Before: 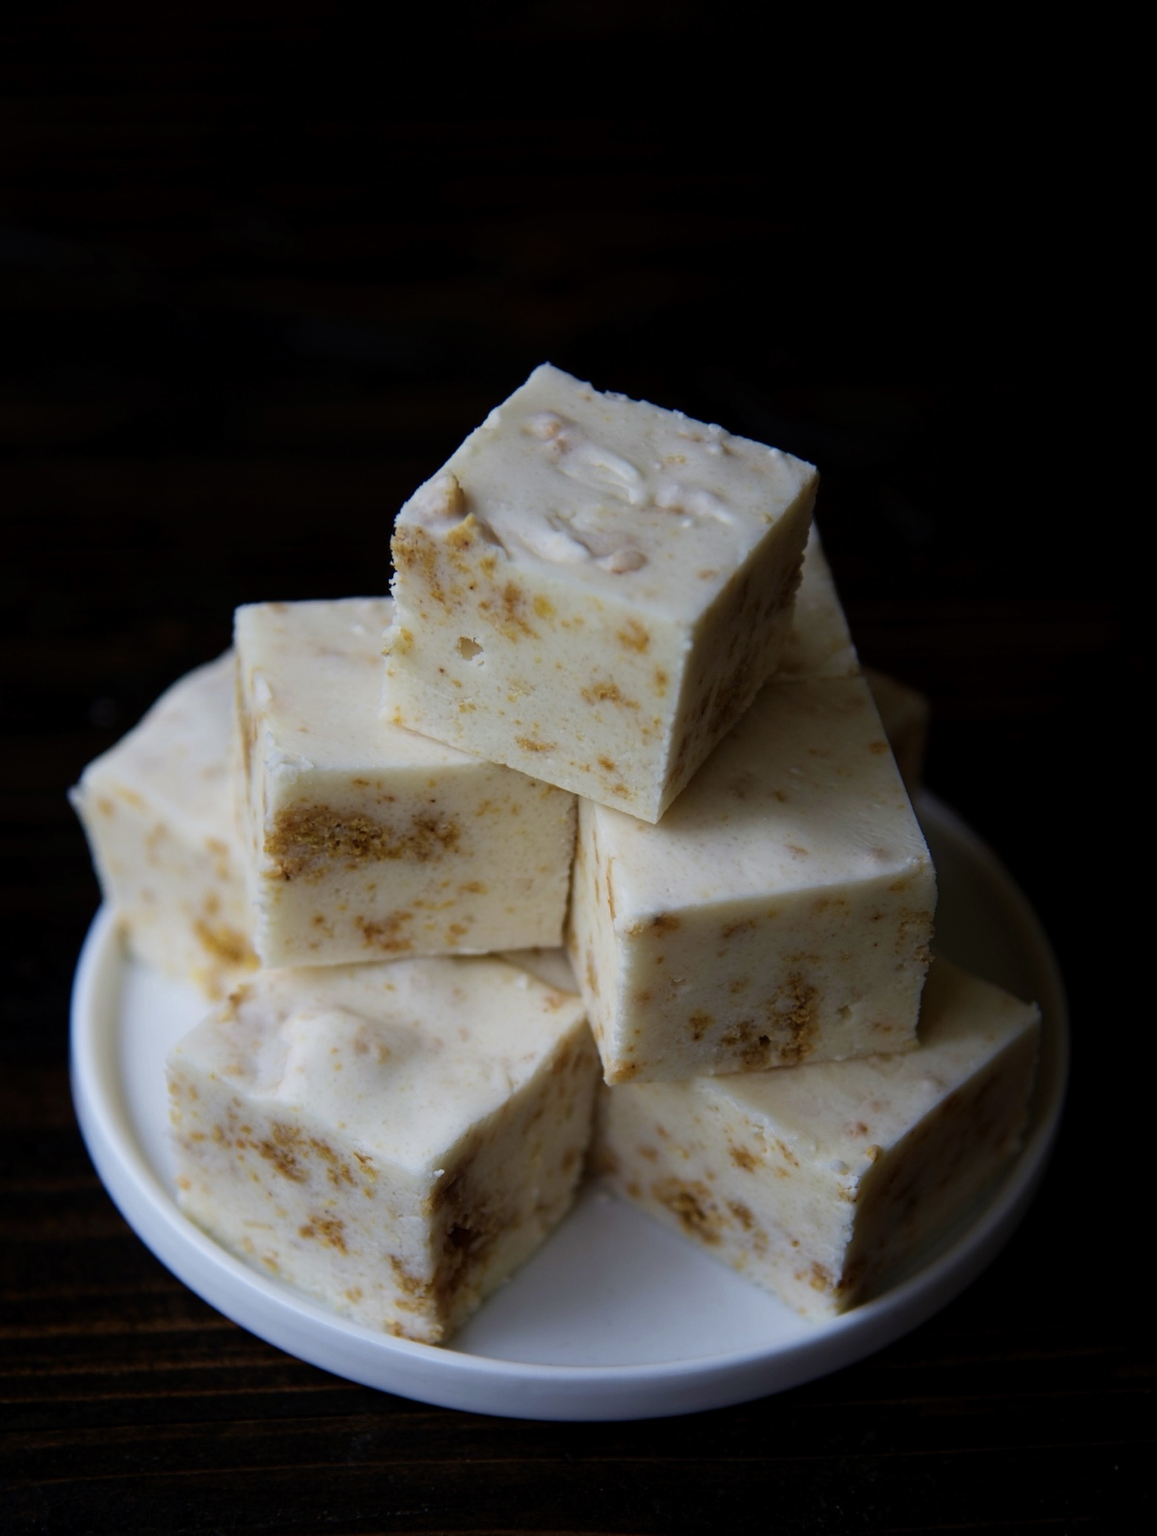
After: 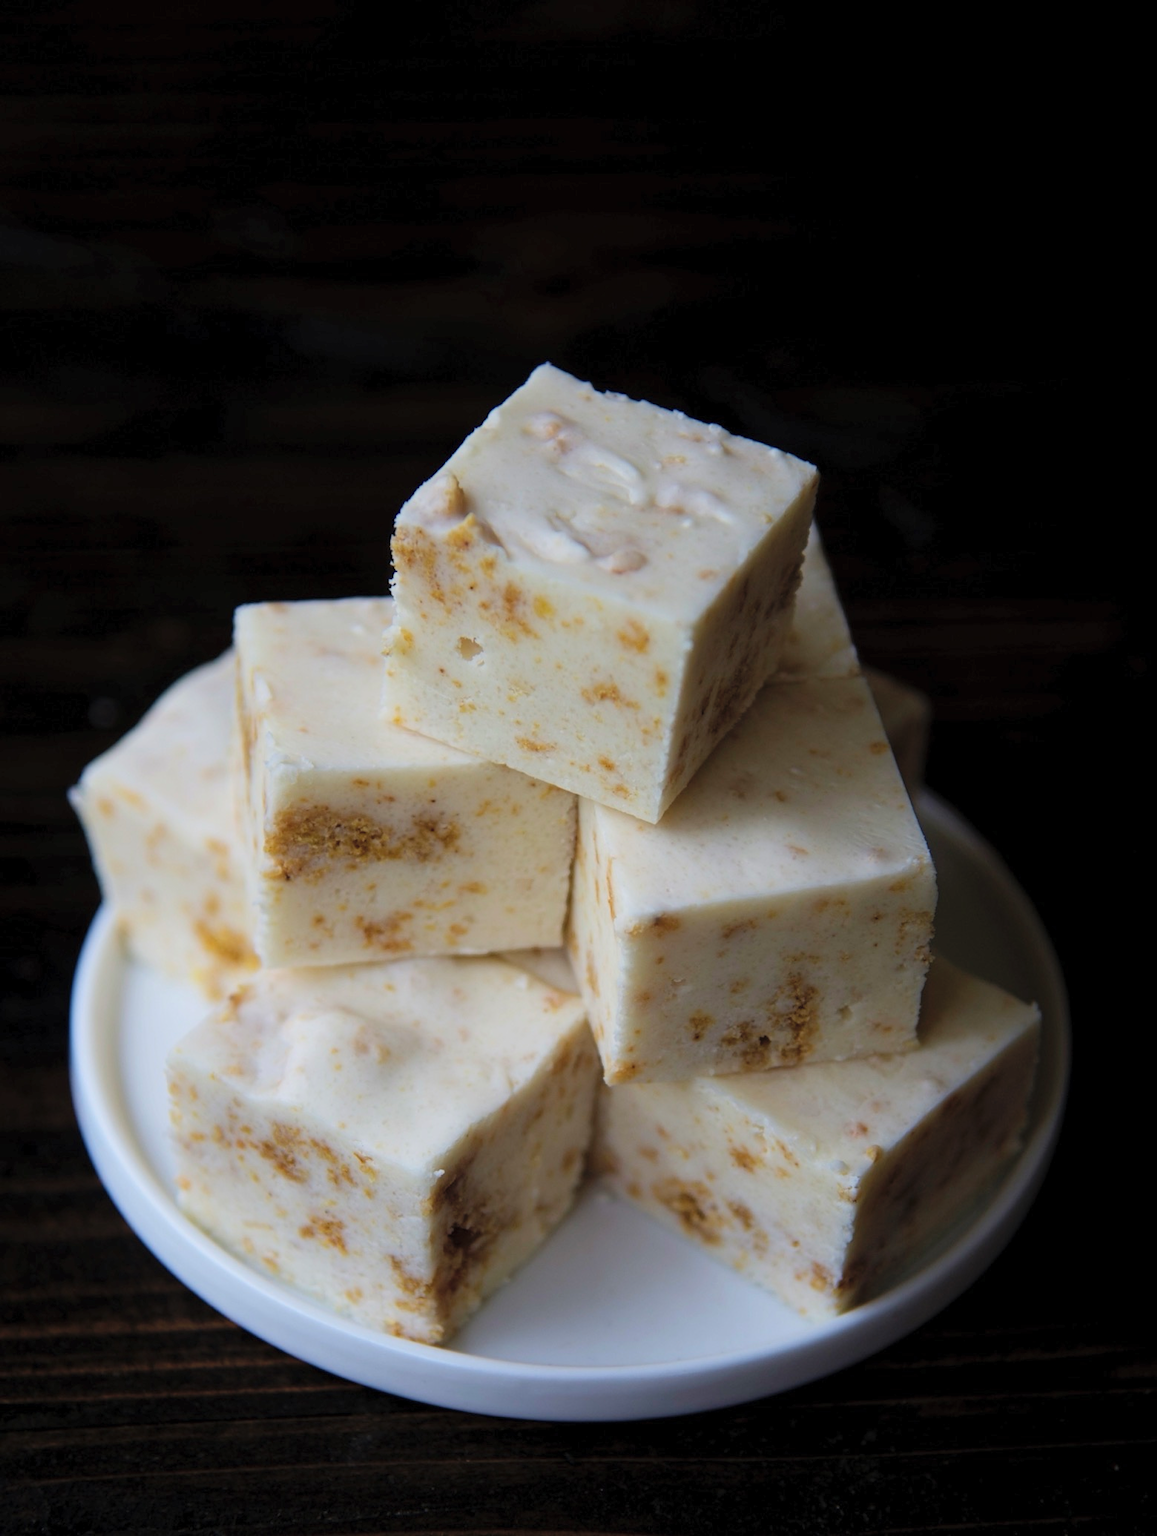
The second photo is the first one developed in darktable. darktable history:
color balance: contrast fulcrum 17.78%
contrast brightness saturation: brightness 0.15
